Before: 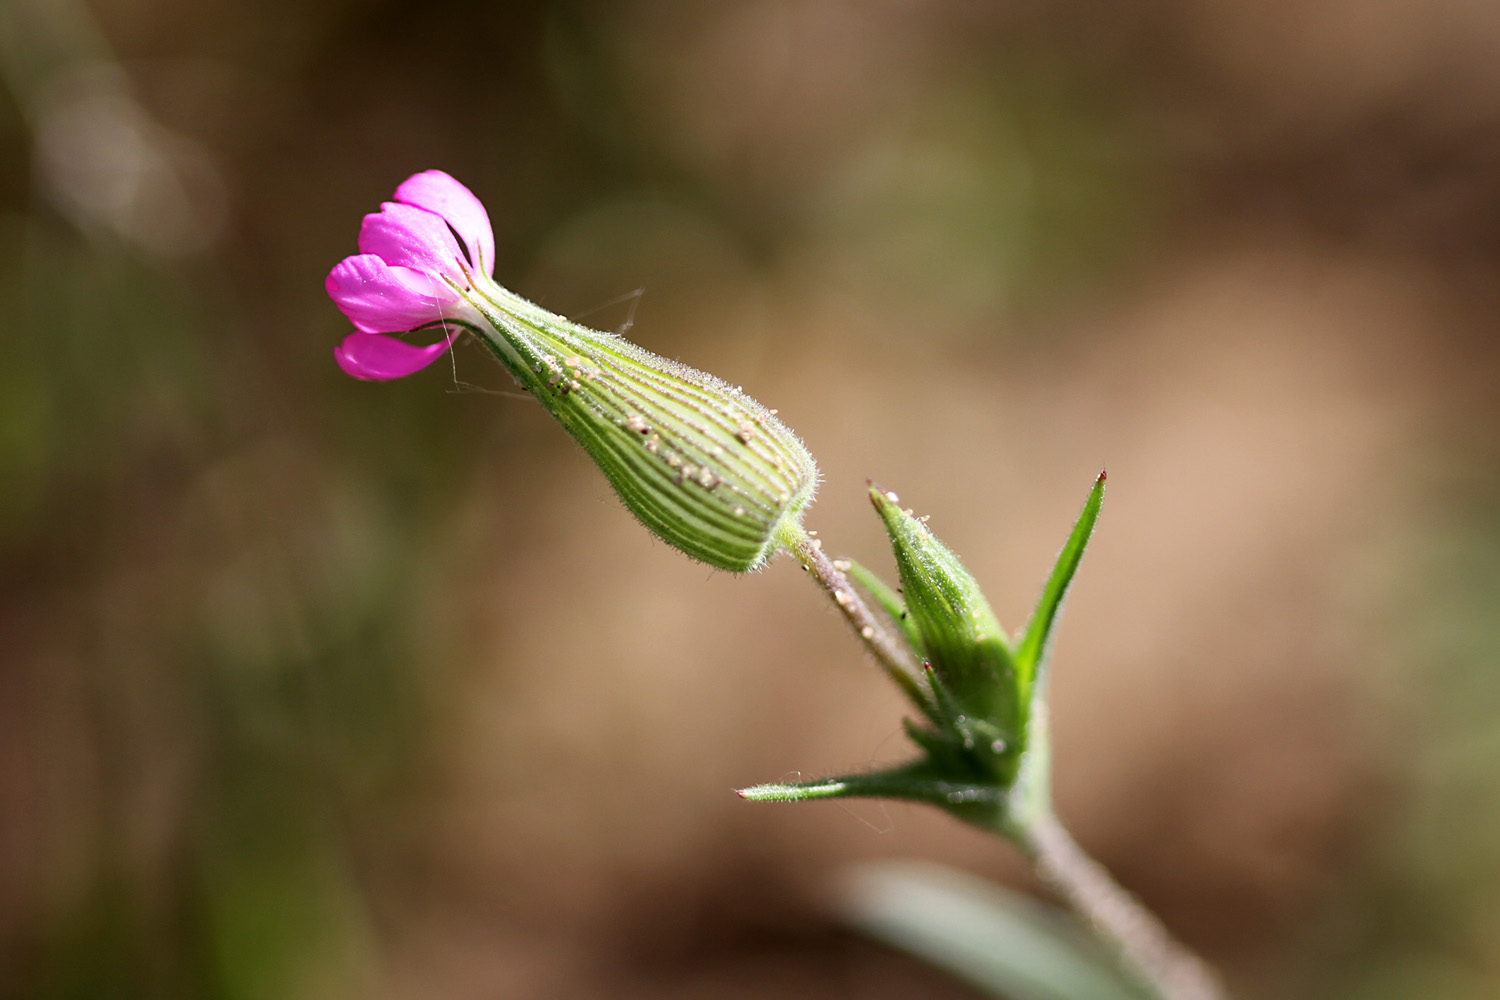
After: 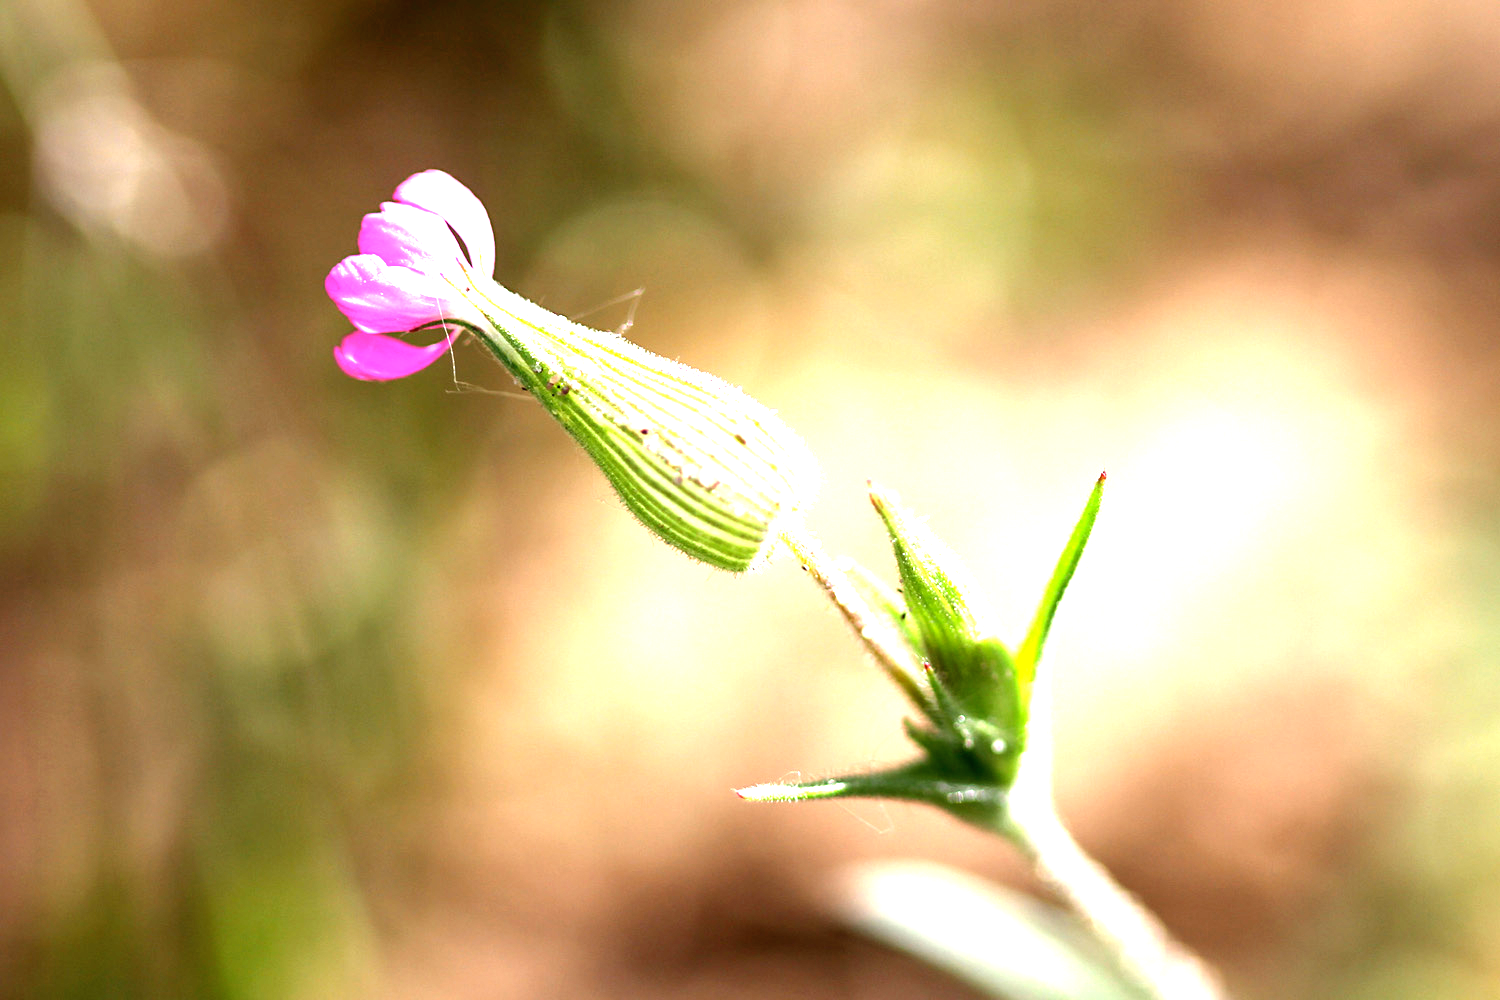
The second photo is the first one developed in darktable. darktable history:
exposure: black level correction 0, exposure 1.997 EV, compensate highlight preservation false
tone equalizer: edges refinement/feathering 500, mask exposure compensation -1.57 EV, preserve details no
